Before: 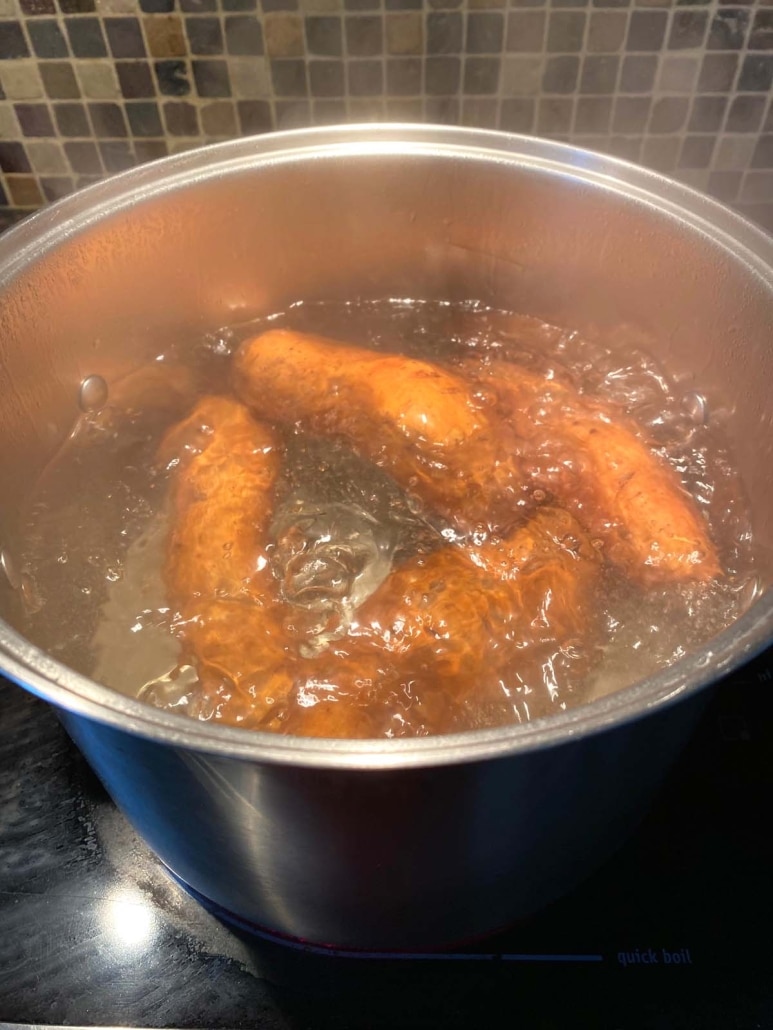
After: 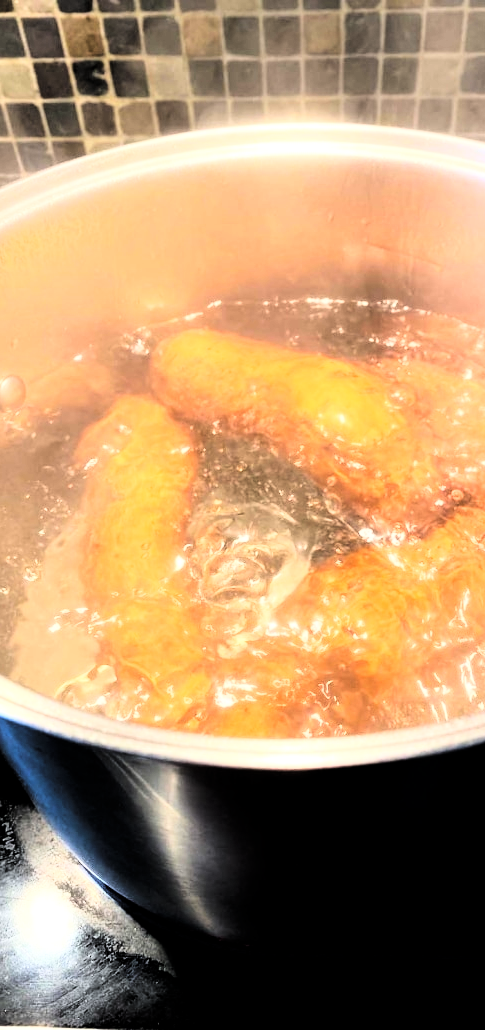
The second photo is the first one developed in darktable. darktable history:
crop: left 10.644%, right 26.528%
tone curve: curves: ch0 [(0, 0) (0.078, 0) (0.241, 0.056) (0.59, 0.574) (0.802, 0.868) (1, 1)], color space Lab, linked channels, preserve colors none
base curve: curves: ch0 [(0, 0) (0.018, 0.026) (0.143, 0.37) (0.33, 0.731) (0.458, 0.853) (0.735, 0.965) (0.905, 0.986) (1, 1)]
shadows and highlights: shadows 12, white point adjustment 1.2, highlights -0.36, soften with gaussian
